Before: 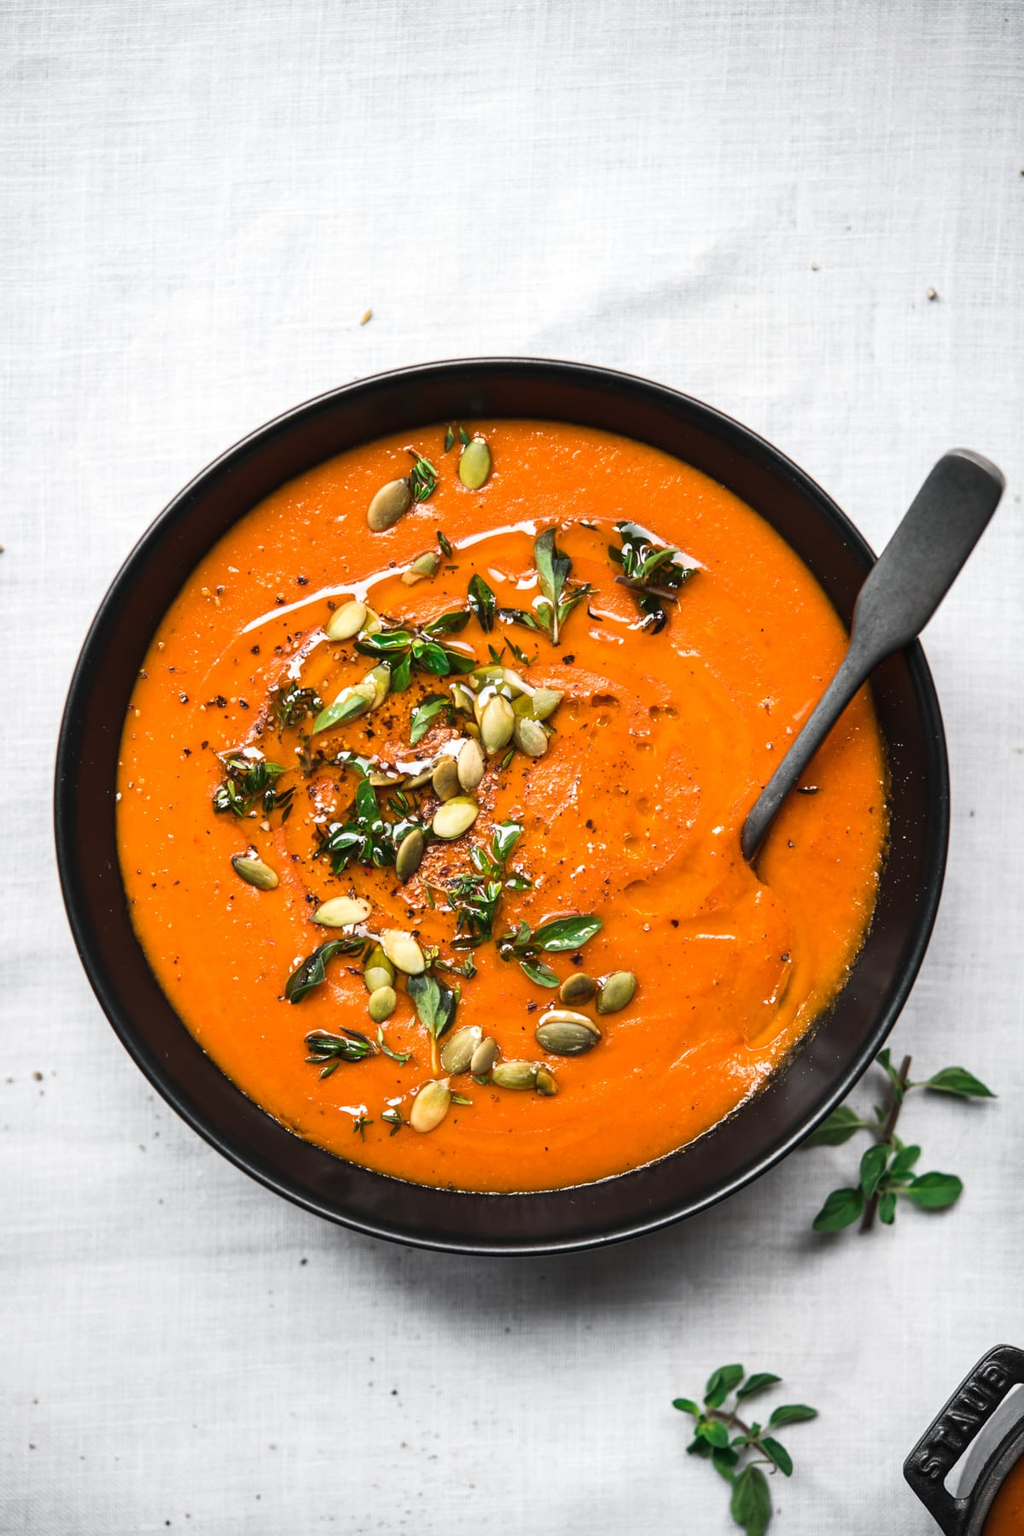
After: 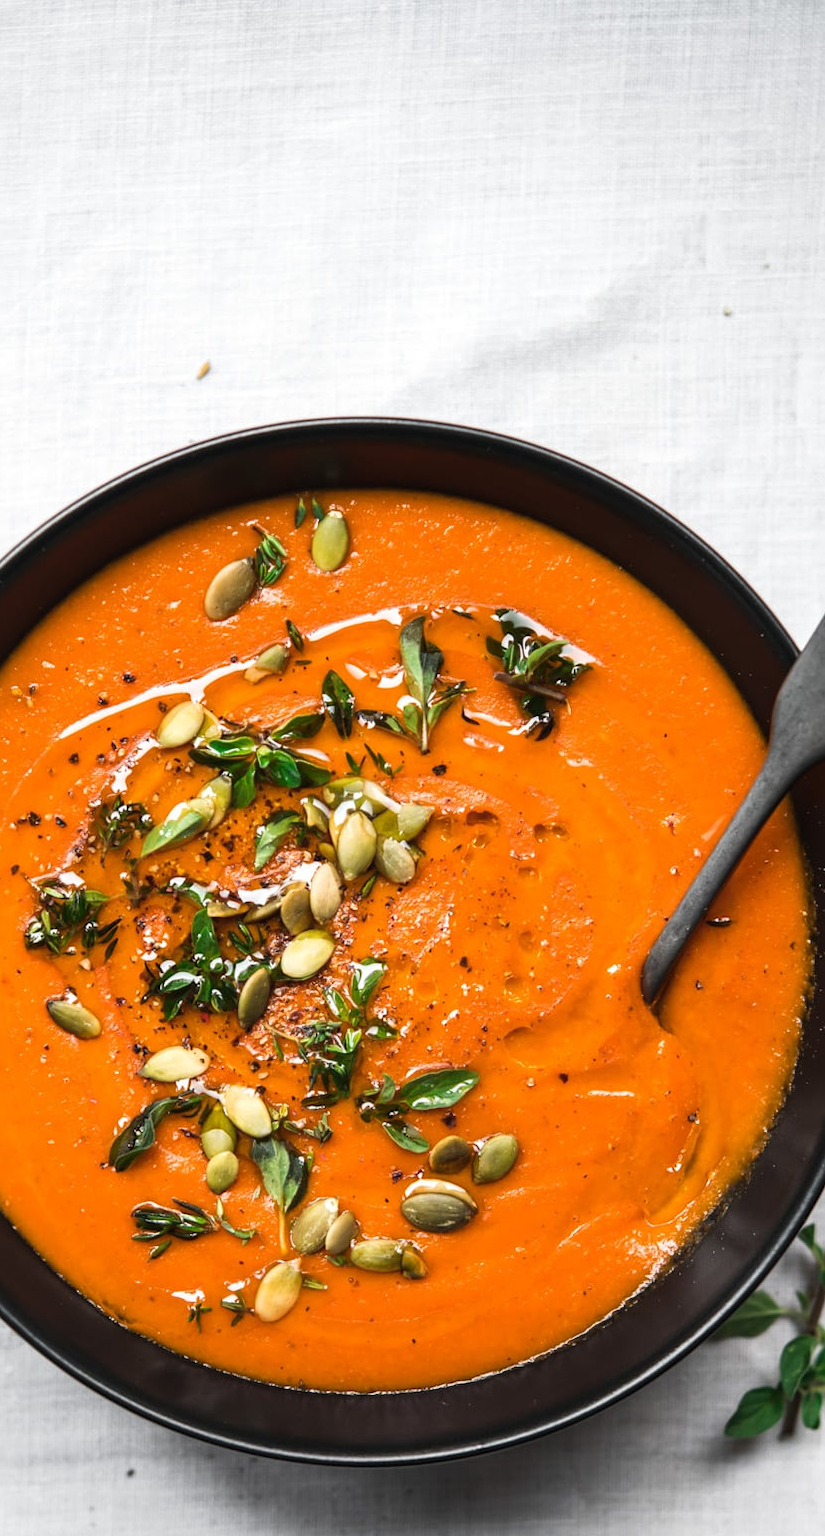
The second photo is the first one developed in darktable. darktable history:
crop: left 18.809%, right 12.068%, bottom 14.302%
